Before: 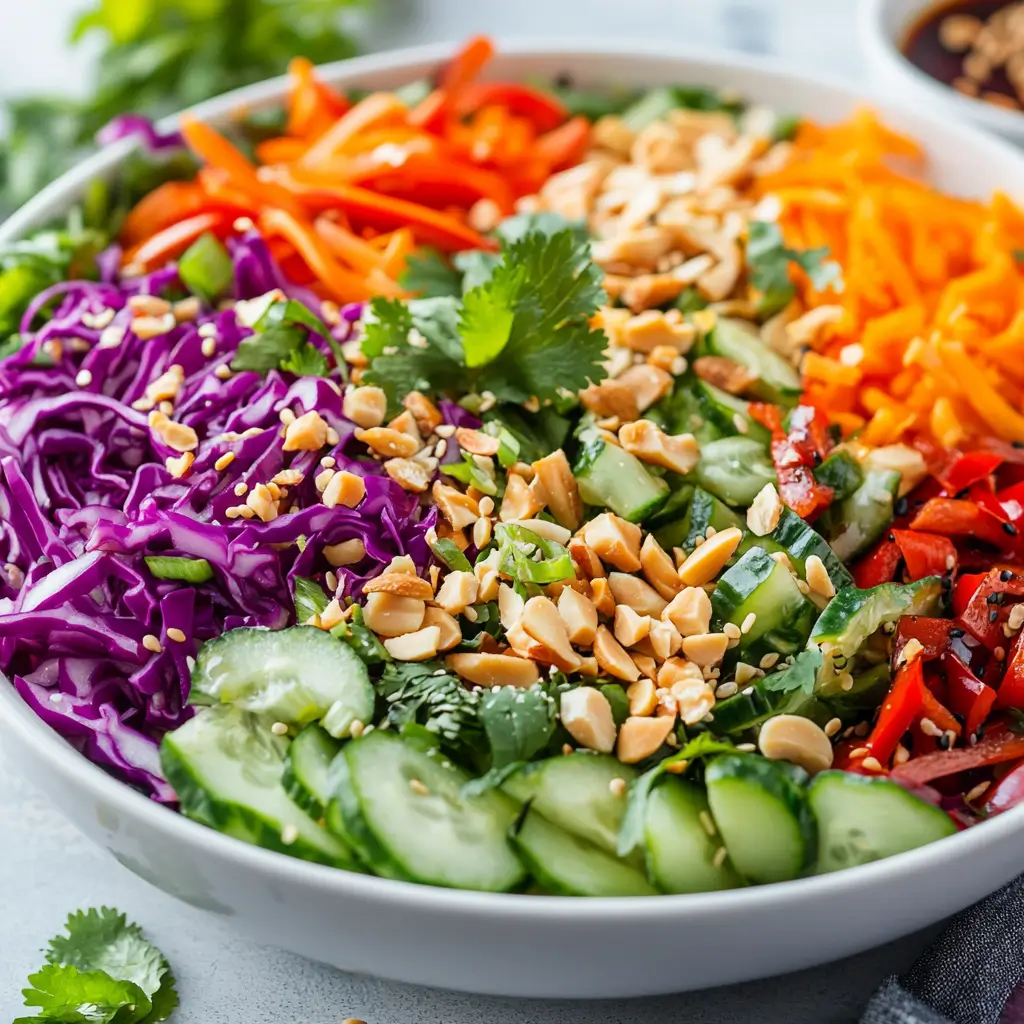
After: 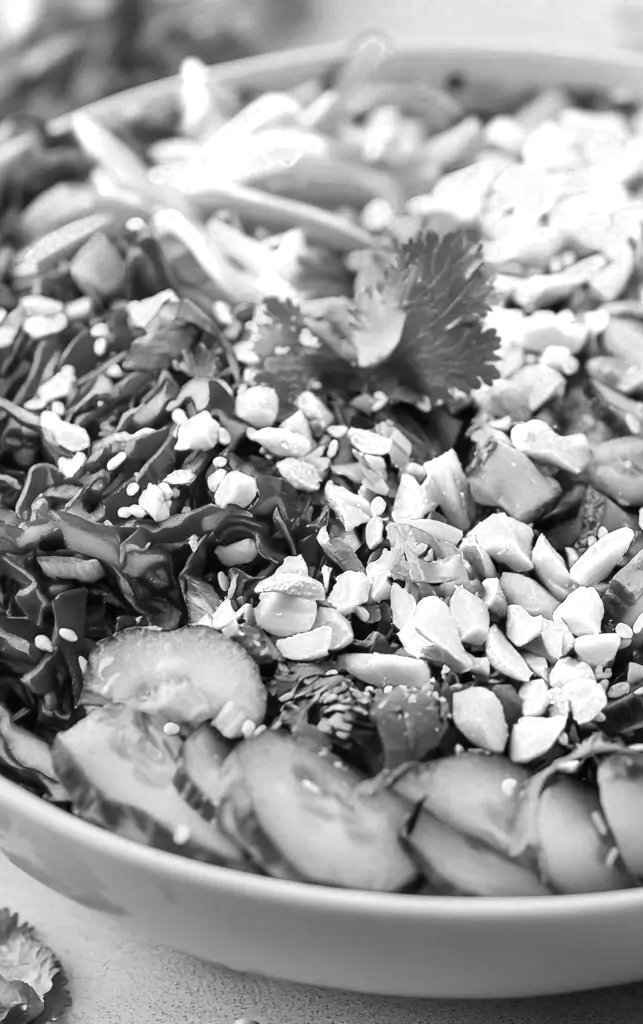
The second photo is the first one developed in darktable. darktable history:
crop: left 10.644%, right 26.528%
color zones: curves: ch0 [(0.018, 0.548) (0.197, 0.654) (0.425, 0.447) (0.605, 0.658) (0.732, 0.579)]; ch1 [(0.105, 0.531) (0.224, 0.531) (0.386, 0.39) (0.618, 0.456) (0.732, 0.456) (0.956, 0.421)]; ch2 [(0.039, 0.583) (0.215, 0.465) (0.399, 0.544) (0.465, 0.548) (0.614, 0.447) (0.724, 0.43) (0.882, 0.623) (0.956, 0.632)]
monochrome: on, module defaults
